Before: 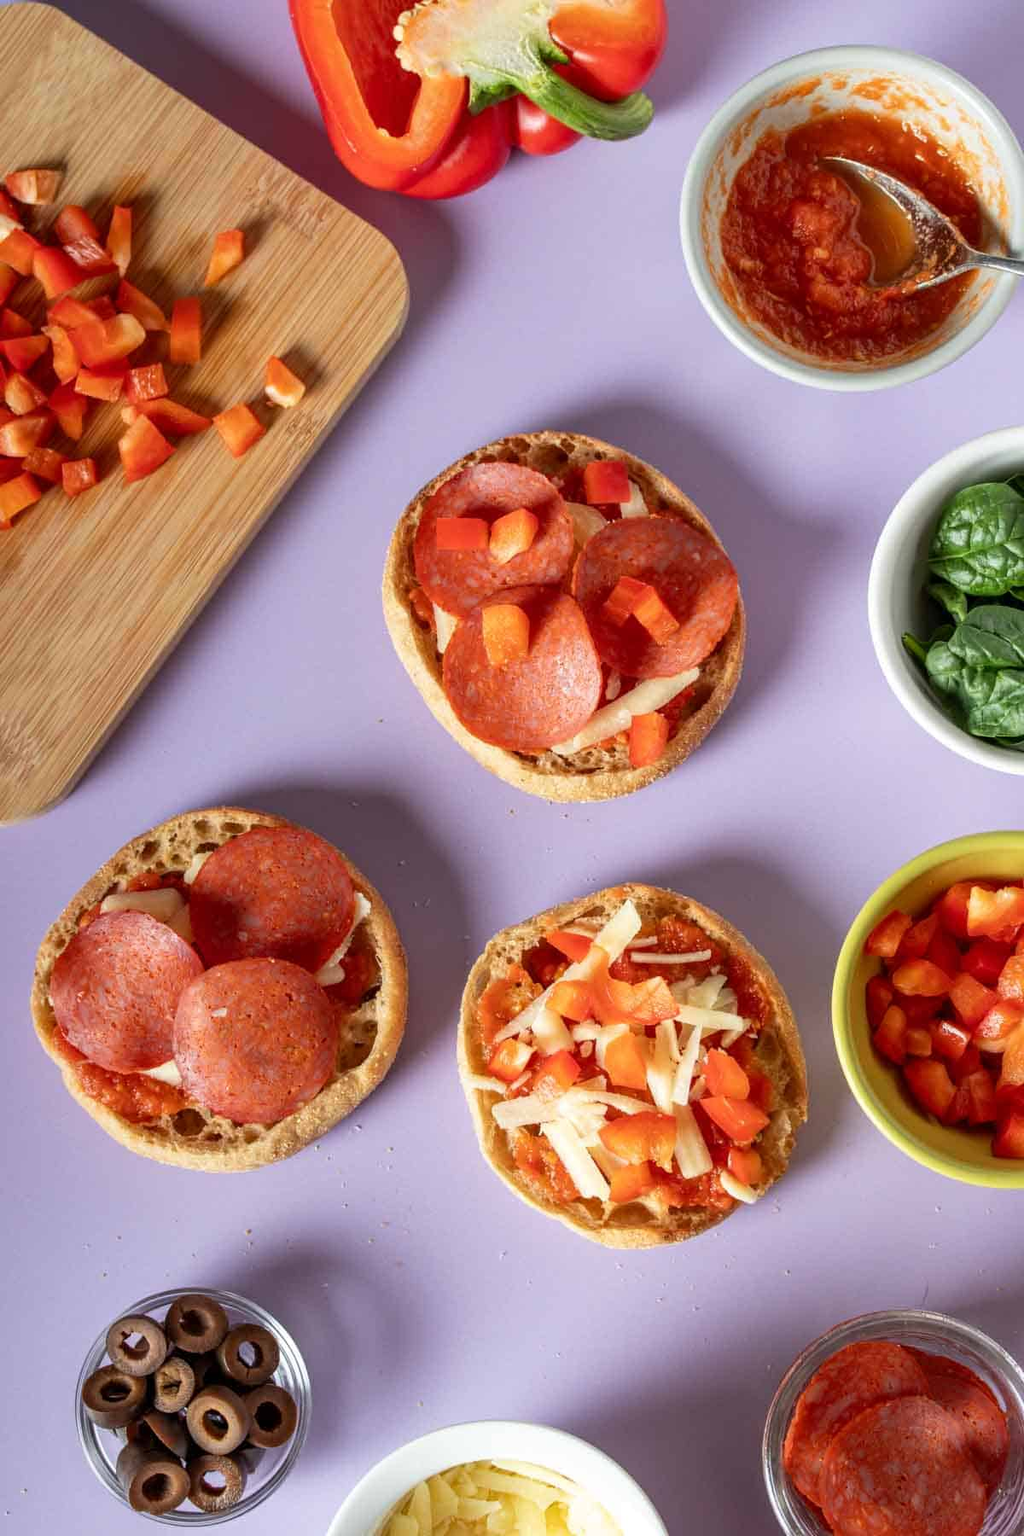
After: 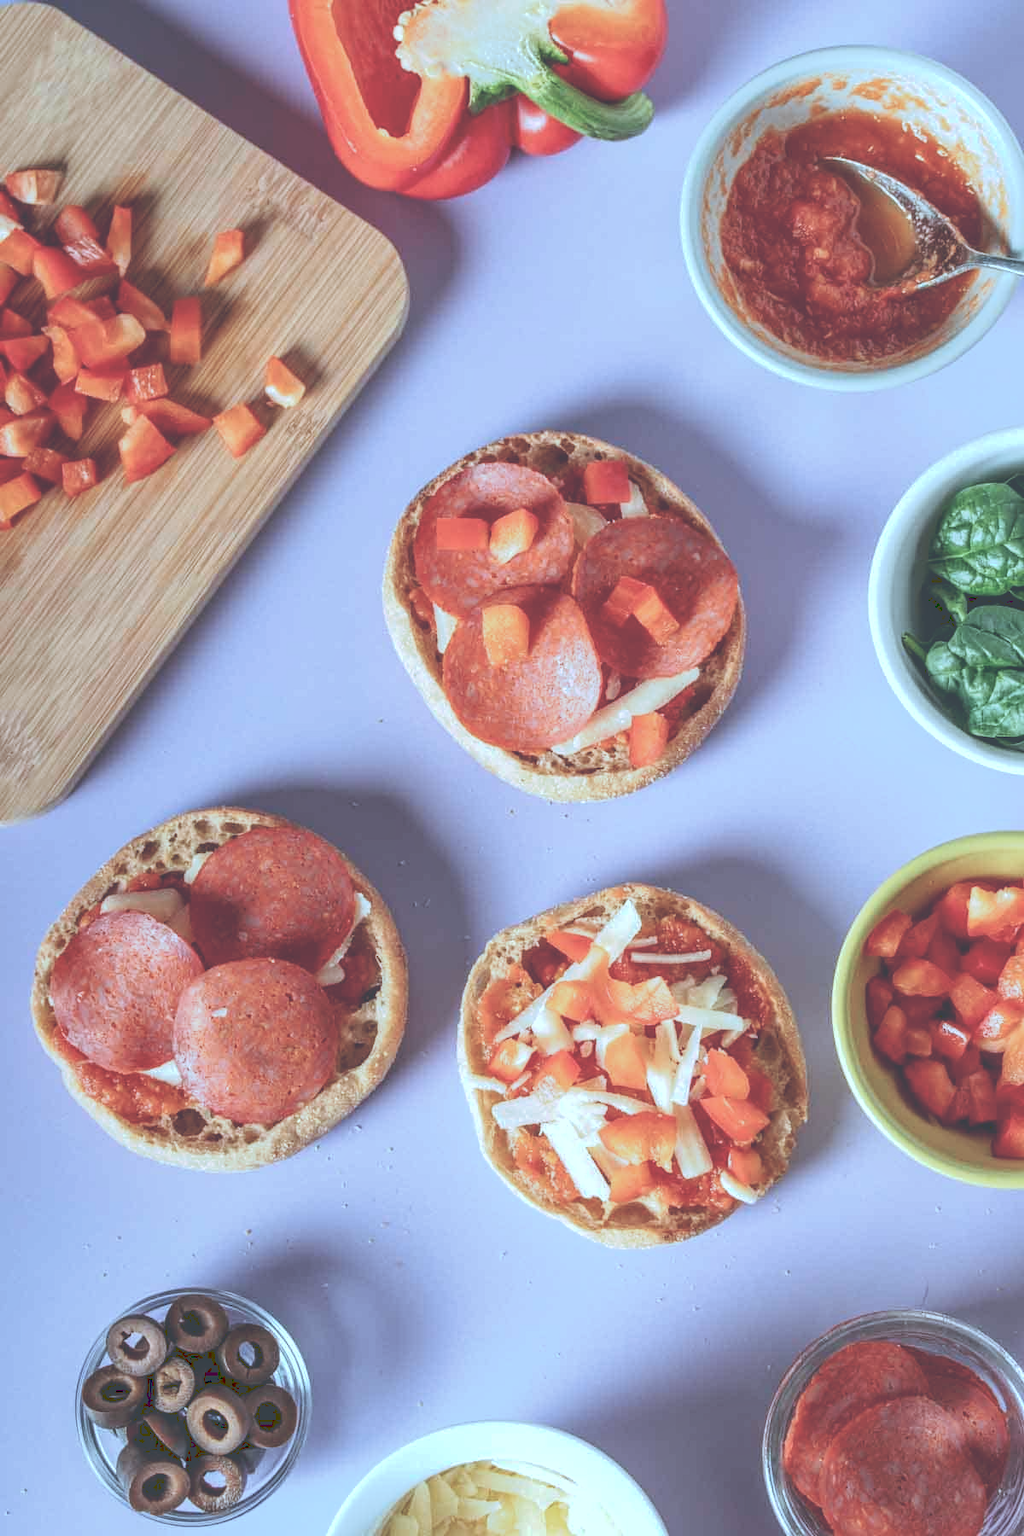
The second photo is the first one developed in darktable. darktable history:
local contrast: on, module defaults
tone curve: curves: ch0 [(0, 0) (0.003, 0.298) (0.011, 0.298) (0.025, 0.298) (0.044, 0.3) (0.069, 0.302) (0.1, 0.312) (0.136, 0.329) (0.177, 0.354) (0.224, 0.376) (0.277, 0.408) (0.335, 0.453) (0.399, 0.503) (0.468, 0.562) (0.543, 0.623) (0.623, 0.686) (0.709, 0.754) (0.801, 0.825) (0.898, 0.873) (1, 1)], preserve colors none
color correction: highlights a* -9.68, highlights b* -21.59
